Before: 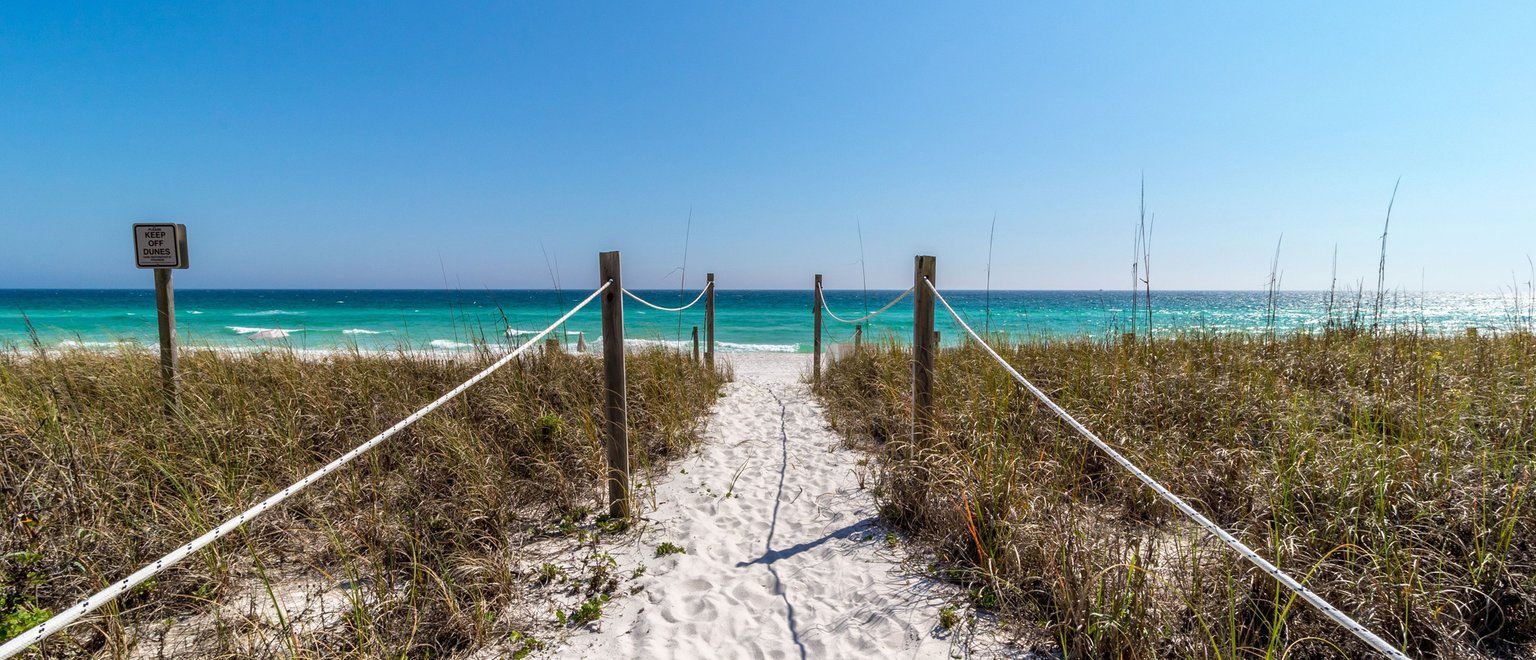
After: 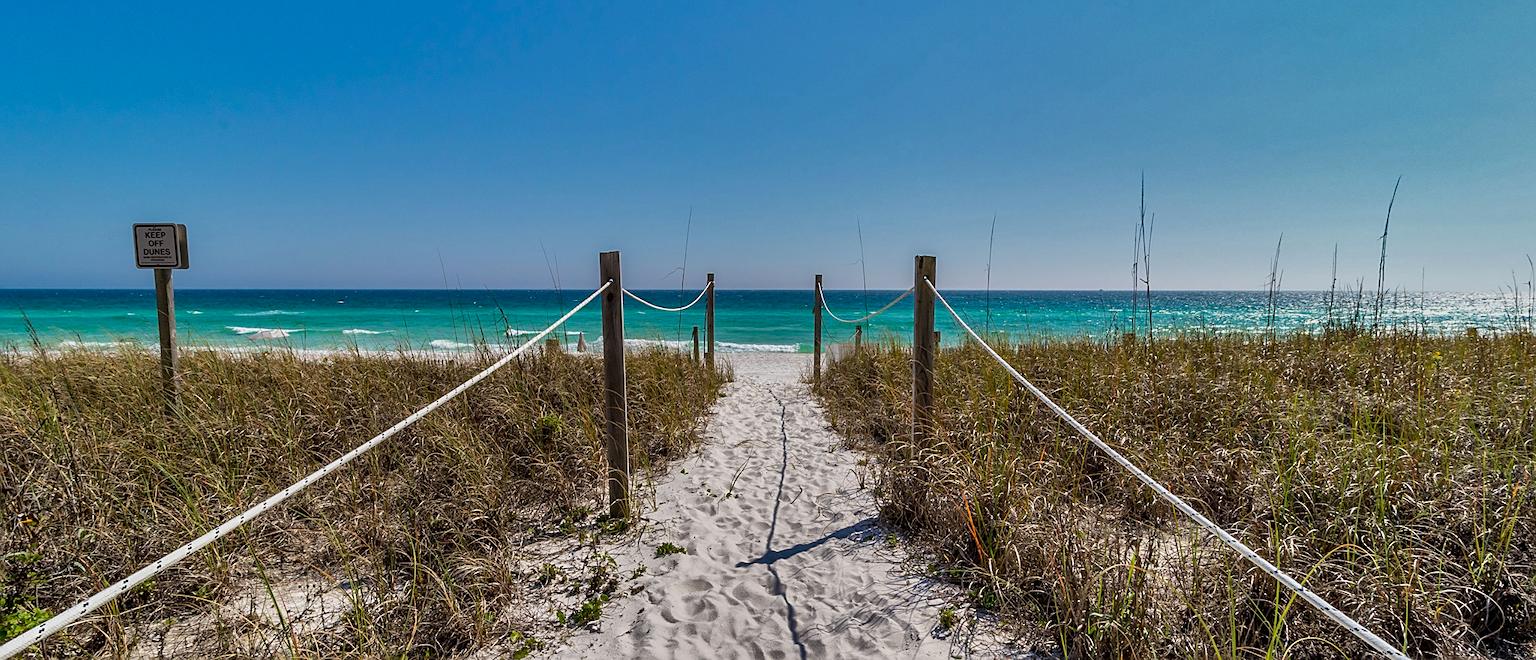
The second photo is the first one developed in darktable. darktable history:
sharpen: amount 0.494
shadows and highlights: shadows 81.42, white point adjustment -9.08, highlights -61.41, soften with gaussian
